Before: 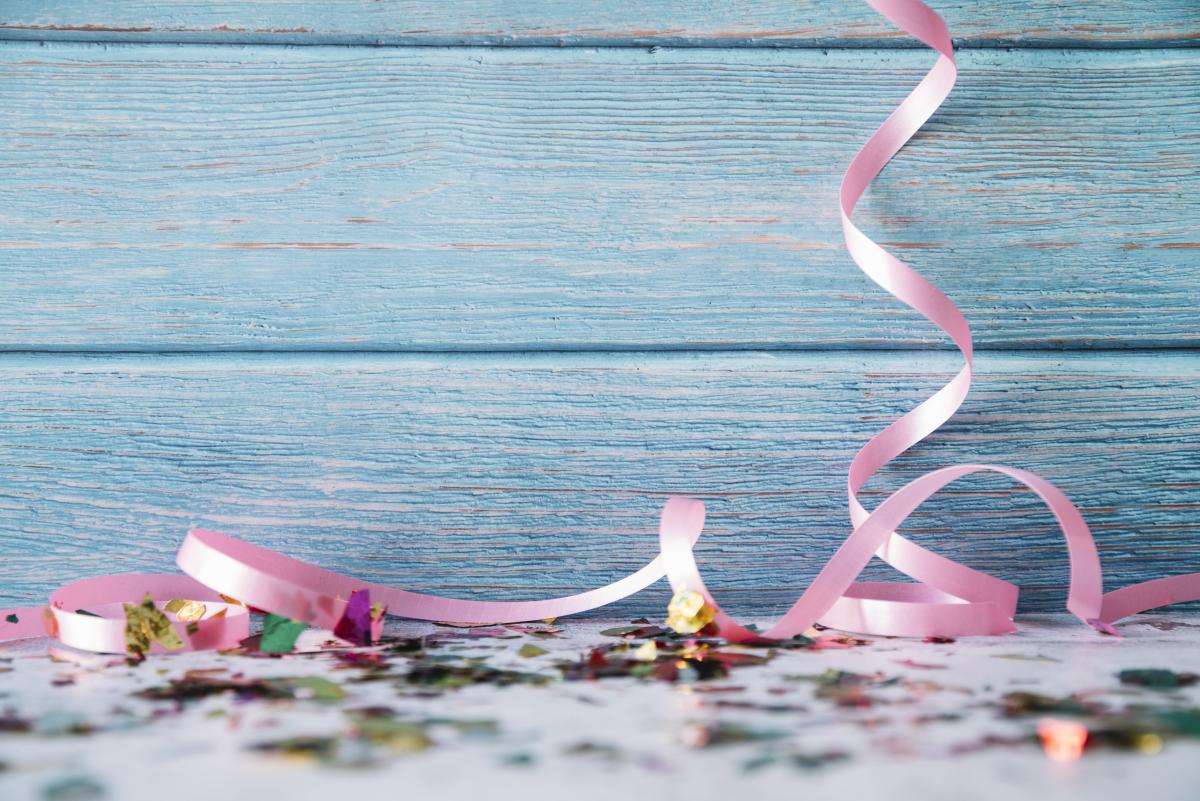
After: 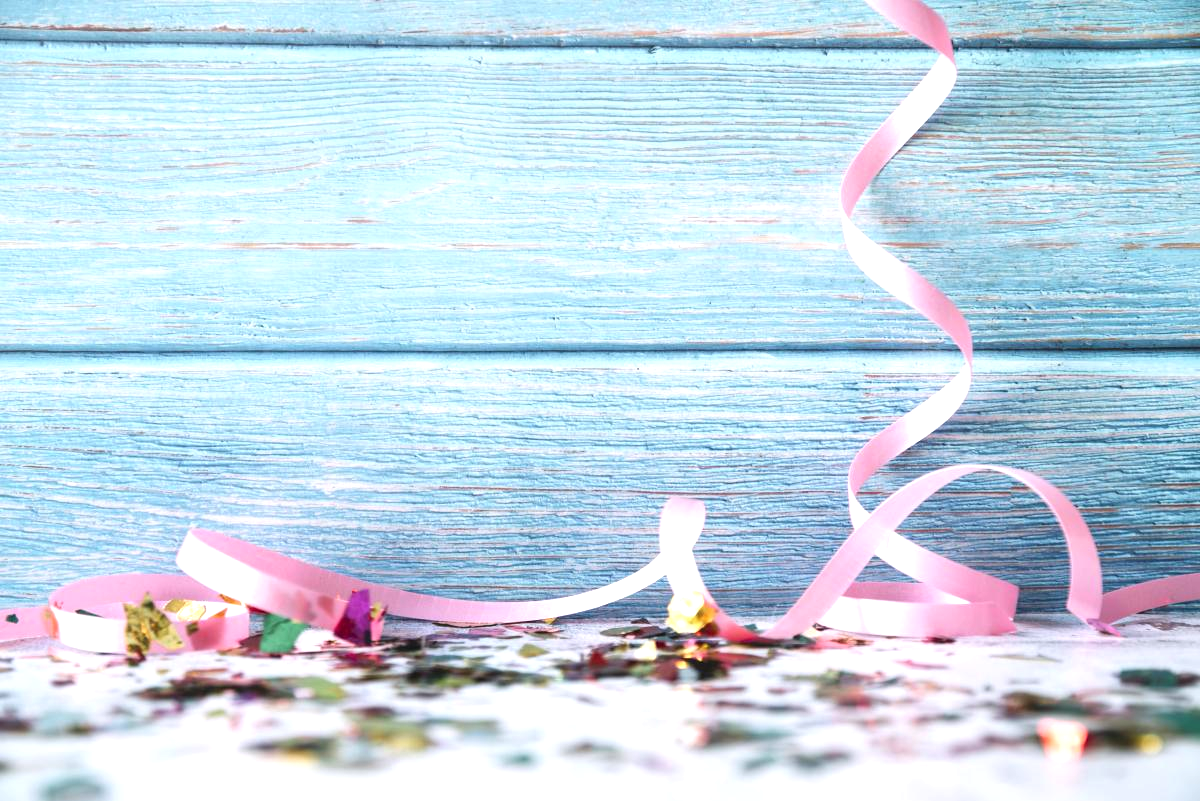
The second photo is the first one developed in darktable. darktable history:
color balance rgb: on, module defaults
exposure: exposure 0.74 EV, compensate highlight preservation false
